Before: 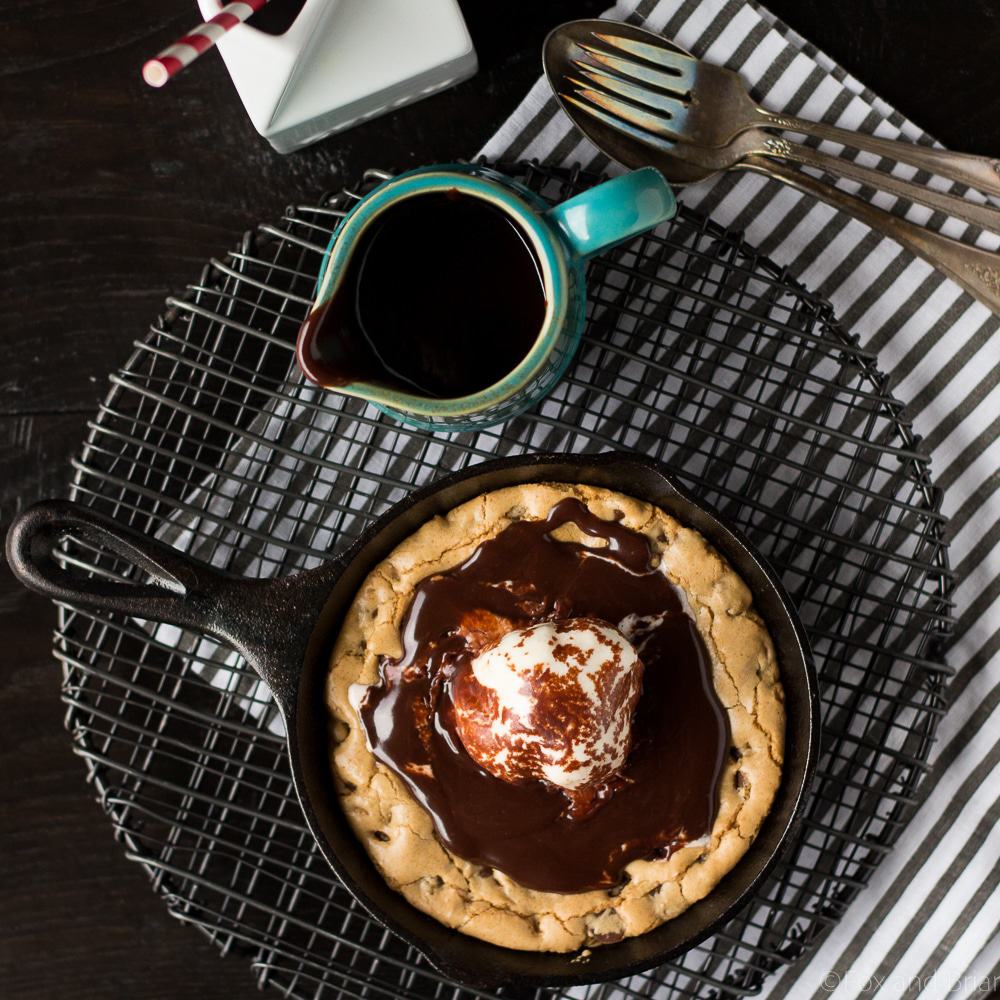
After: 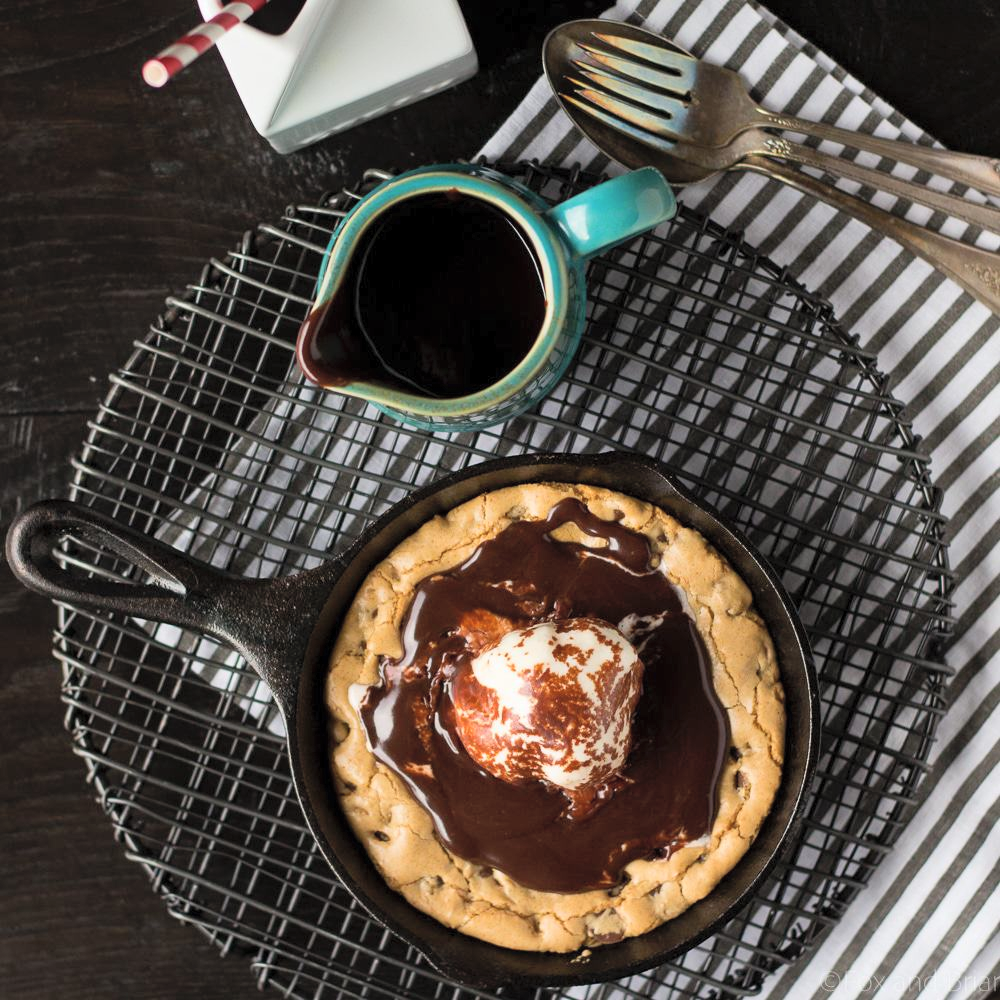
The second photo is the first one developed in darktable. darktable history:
contrast brightness saturation: brightness 0.152
